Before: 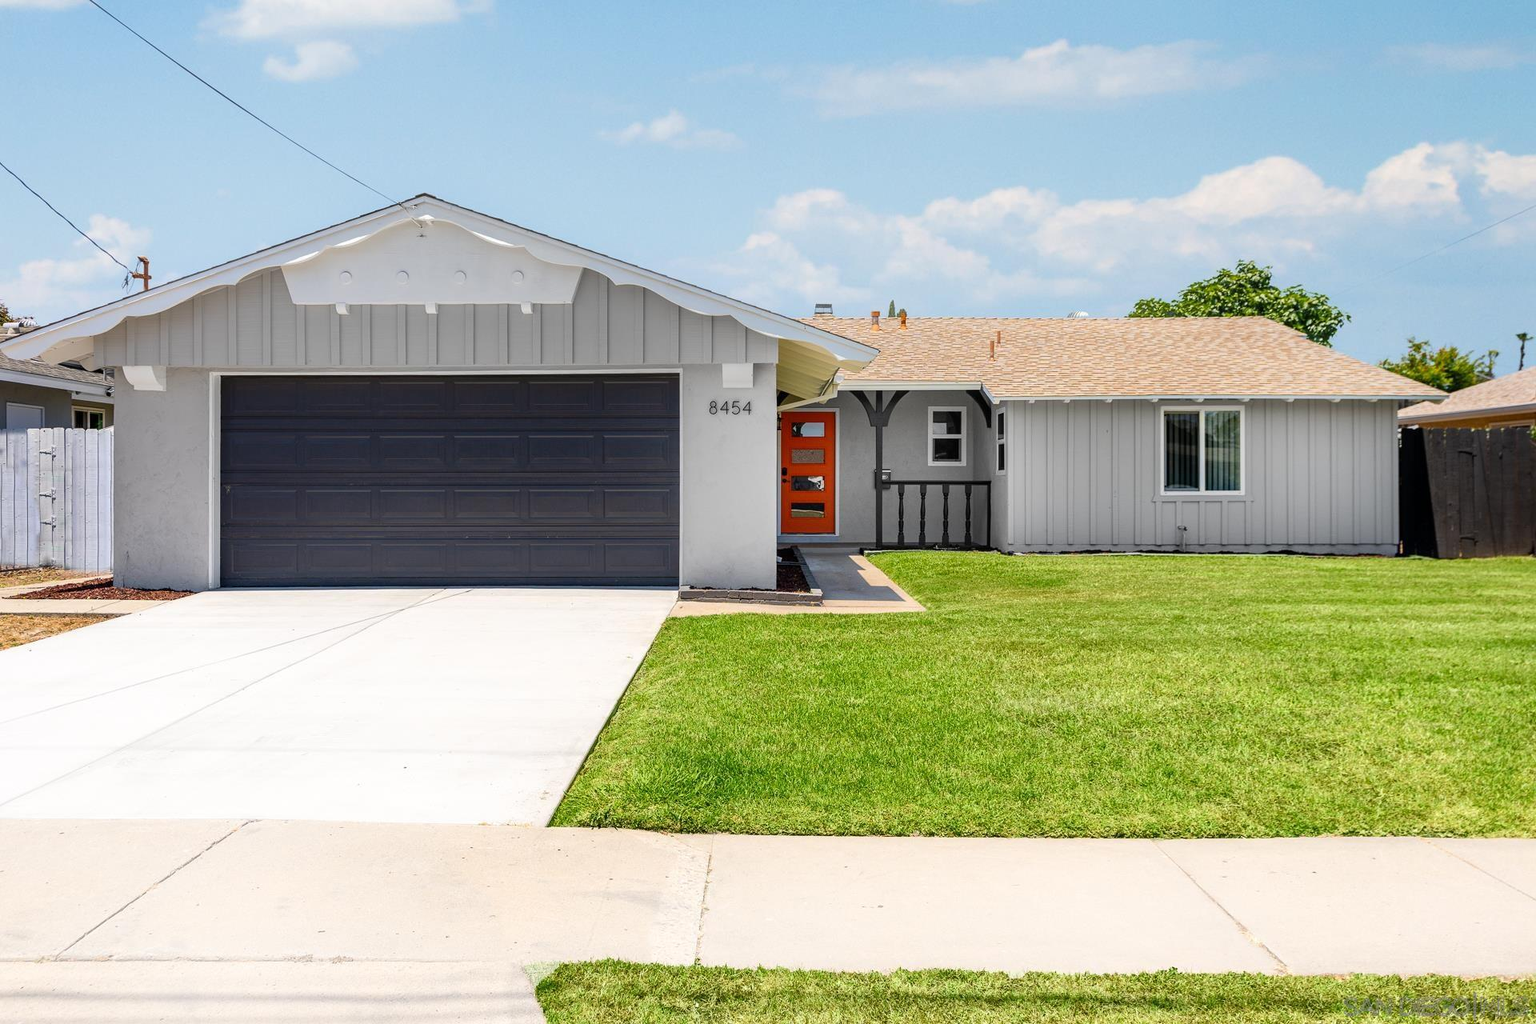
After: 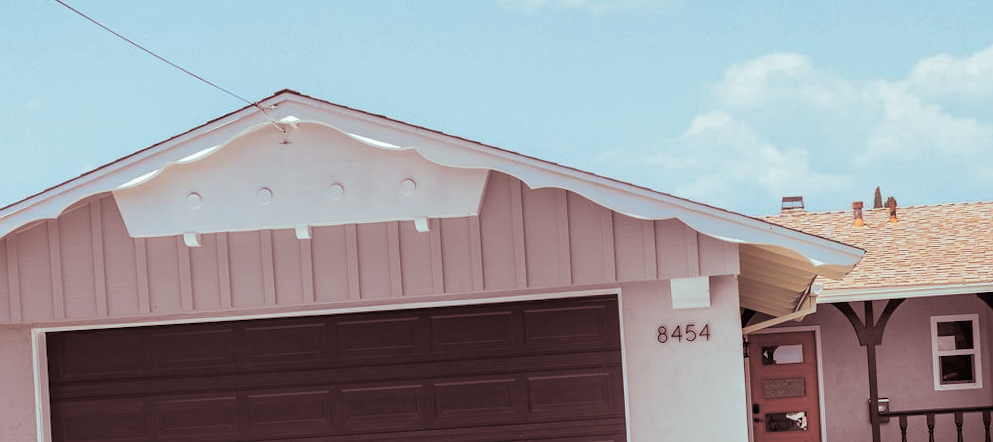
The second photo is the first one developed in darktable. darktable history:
crop: left 10.121%, top 10.631%, right 36.218%, bottom 51.526%
split-toning: shadows › saturation 0.3, highlights › hue 180°, highlights › saturation 0.3, compress 0%
rotate and perspective: rotation -3.52°, crop left 0.036, crop right 0.964, crop top 0.081, crop bottom 0.919
